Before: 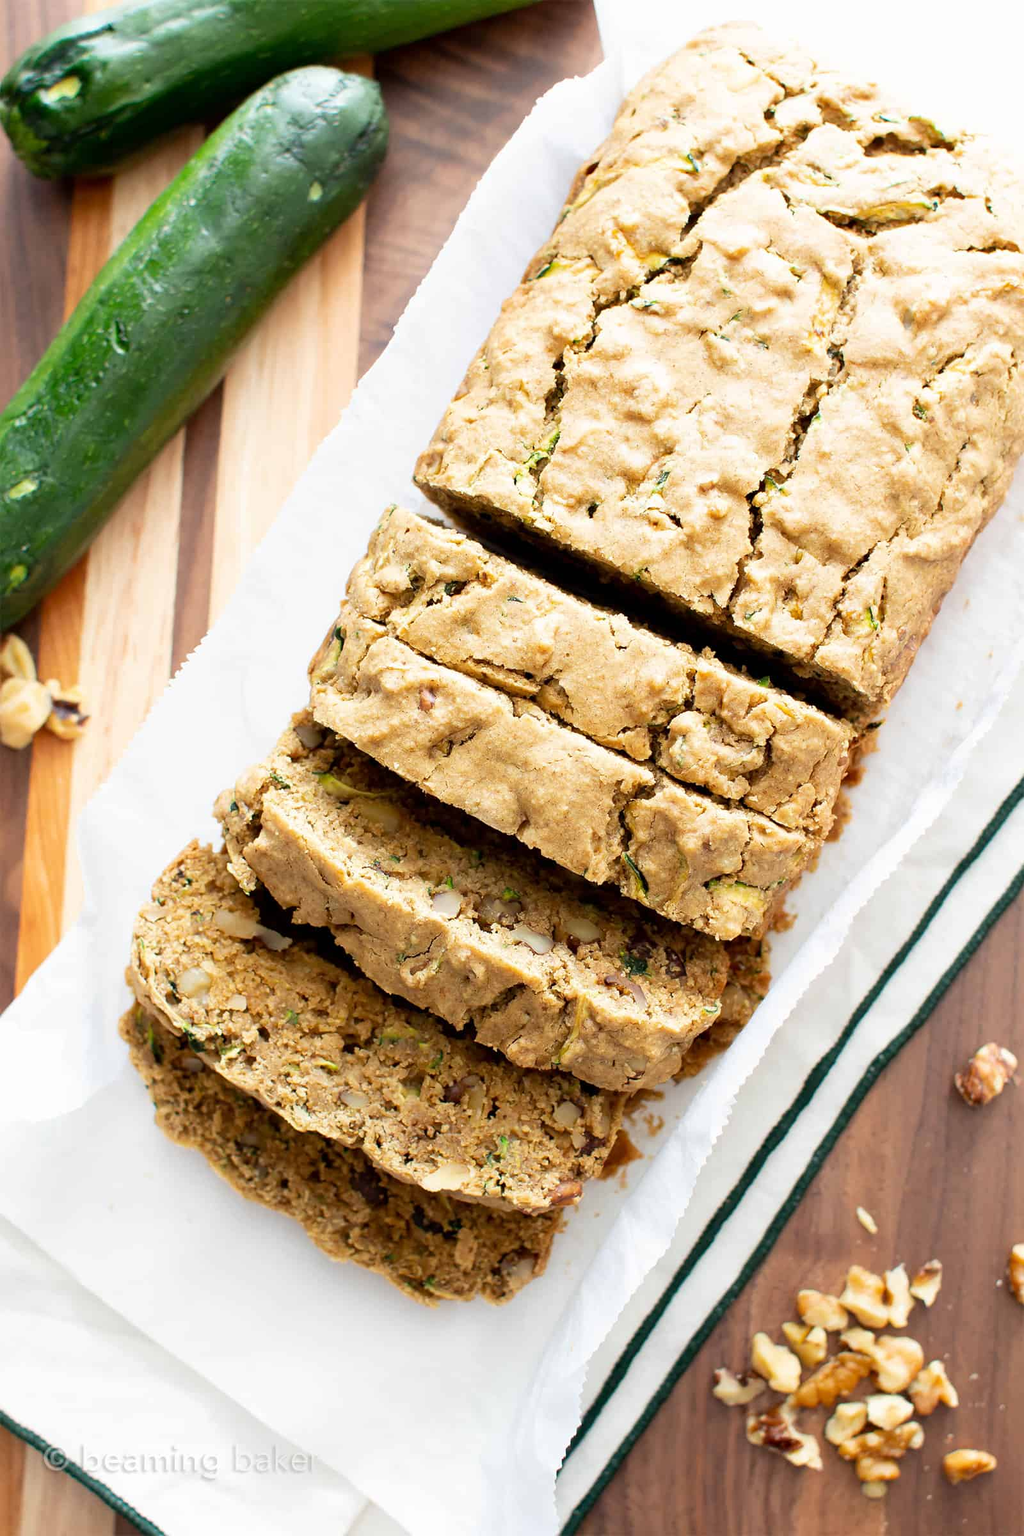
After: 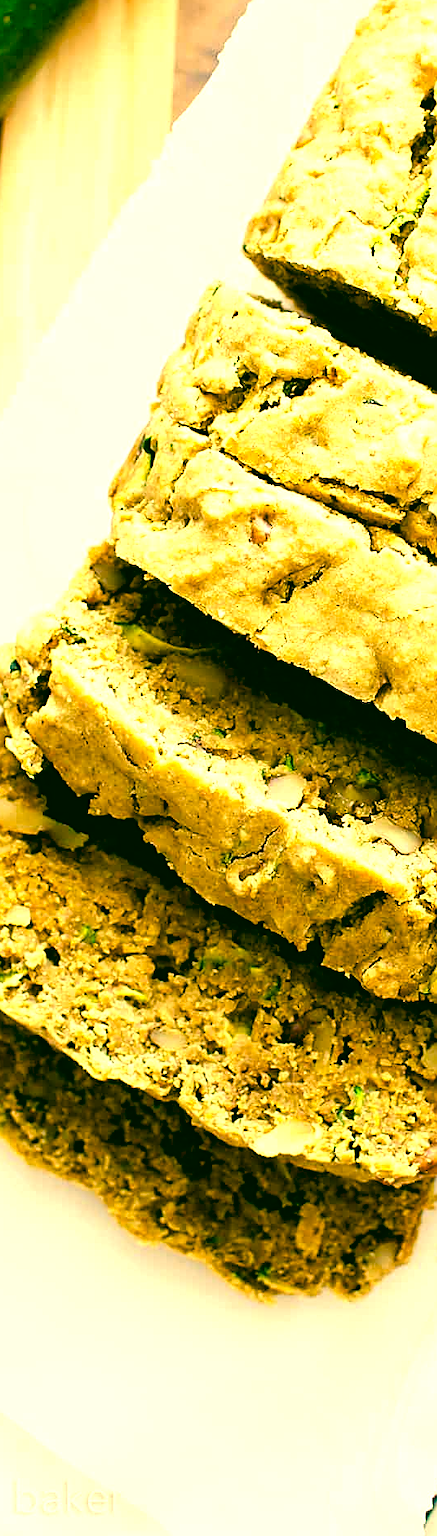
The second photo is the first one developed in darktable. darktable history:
crop and rotate: left 21.77%, top 18.528%, right 44.676%, bottom 2.997%
sharpen: on, module defaults
exposure: black level correction -0.005, exposure 0.054 EV, compensate highlight preservation false
color correction: highlights a* 5.62, highlights b* 33.57, shadows a* -25.86, shadows b* 4.02
rgb curve: curves: ch0 [(0, 0) (0.136, 0.078) (0.262, 0.245) (0.414, 0.42) (1, 1)], compensate middle gray true, preserve colors basic power
color balance rgb: perceptual saturation grading › global saturation 24.74%, perceptual saturation grading › highlights -51.22%, perceptual saturation grading › mid-tones 19.16%, perceptual saturation grading › shadows 60.98%, global vibrance 50%
tone equalizer: -8 EV -0.75 EV, -7 EV -0.7 EV, -6 EV -0.6 EV, -5 EV -0.4 EV, -3 EV 0.4 EV, -2 EV 0.6 EV, -1 EV 0.7 EV, +0 EV 0.75 EV, edges refinement/feathering 500, mask exposure compensation -1.57 EV, preserve details no
